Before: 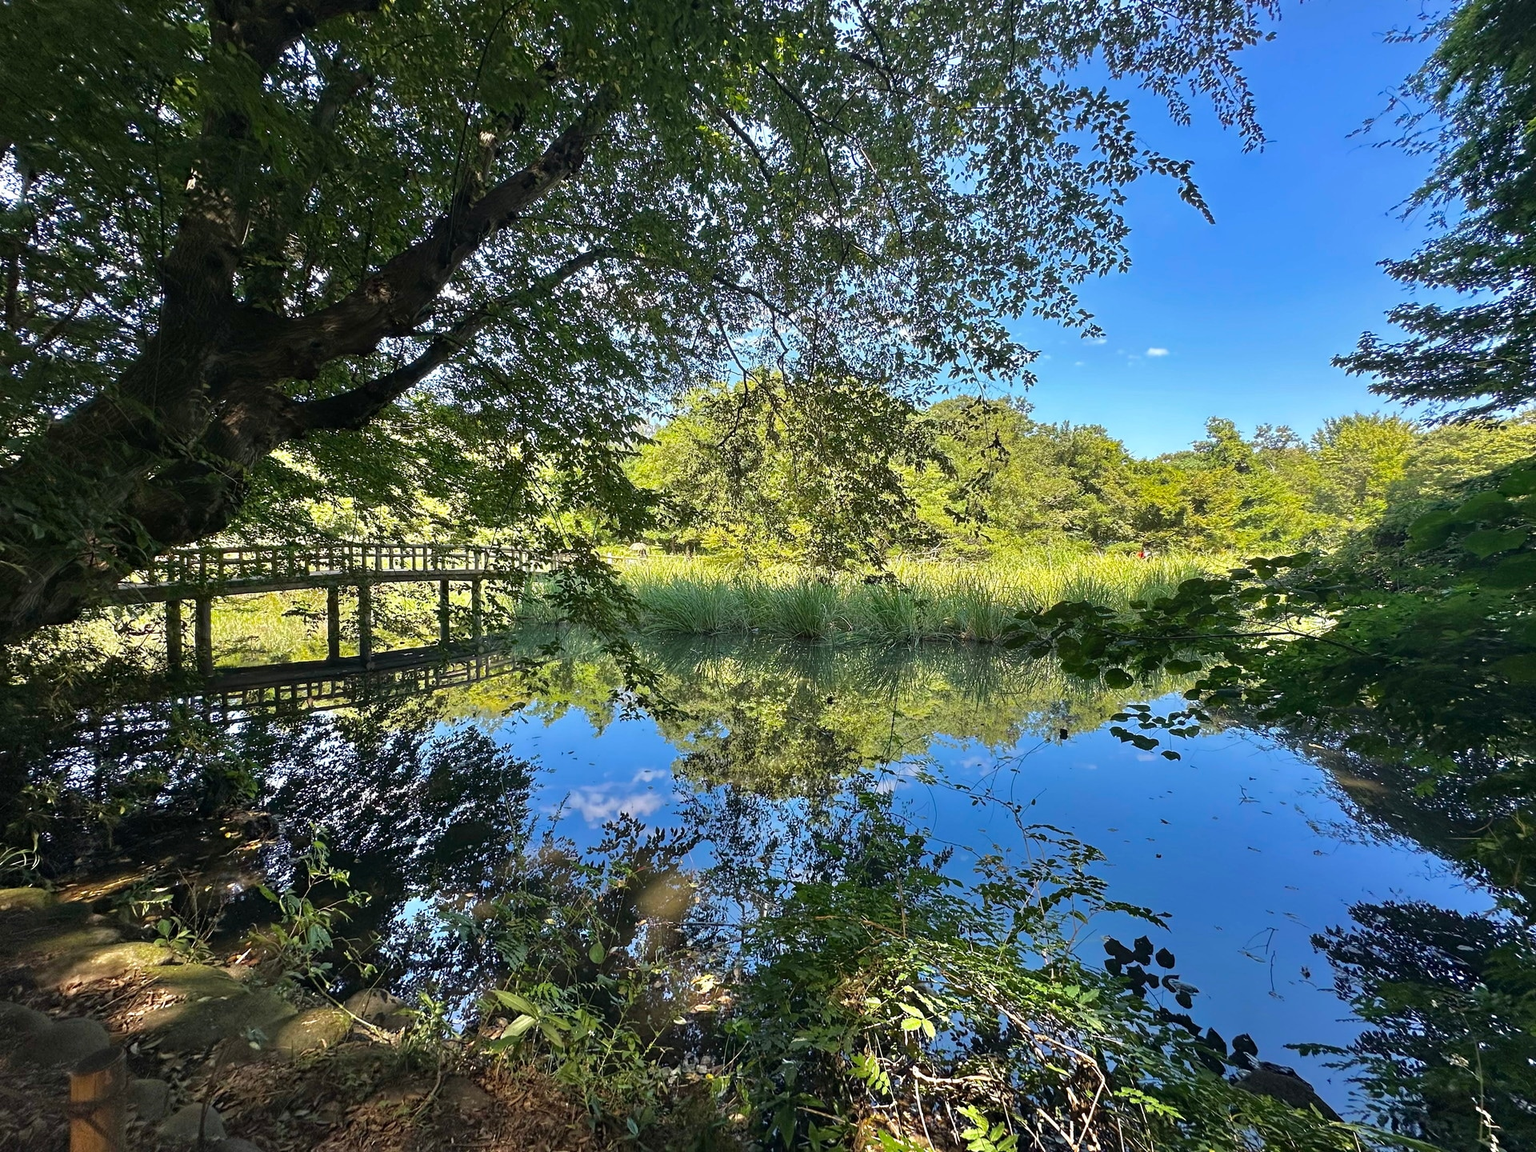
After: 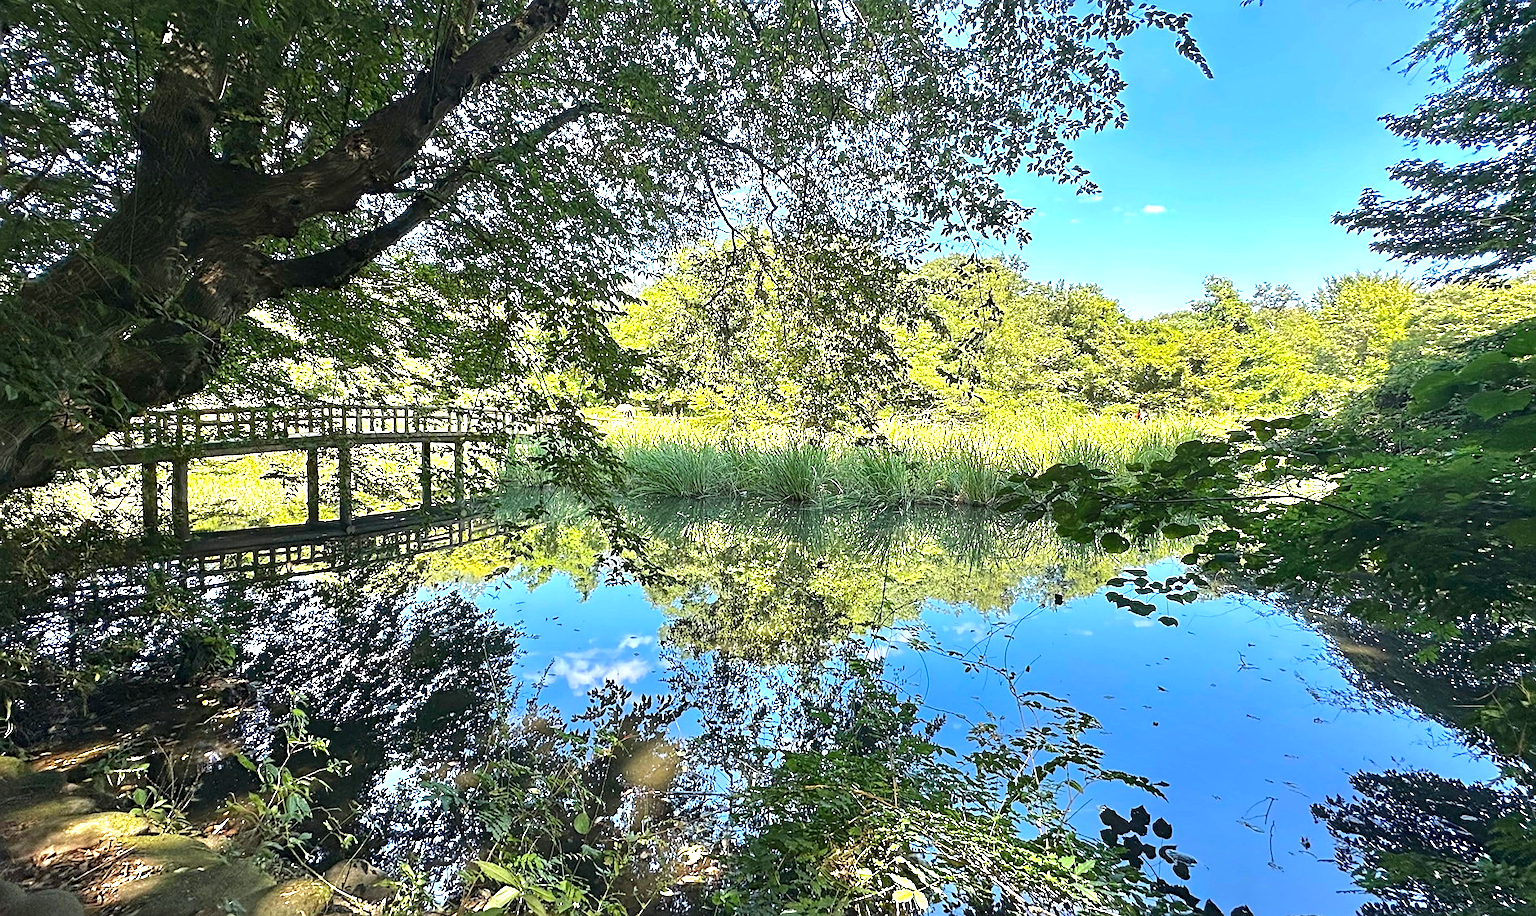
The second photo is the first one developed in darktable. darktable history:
crop and rotate: left 1.814%, top 12.818%, right 0.25%, bottom 9.225%
sharpen: on, module defaults
exposure: black level correction 0, exposure 1 EV, compensate exposure bias true, compensate highlight preservation false
white balance: red 0.978, blue 0.999
